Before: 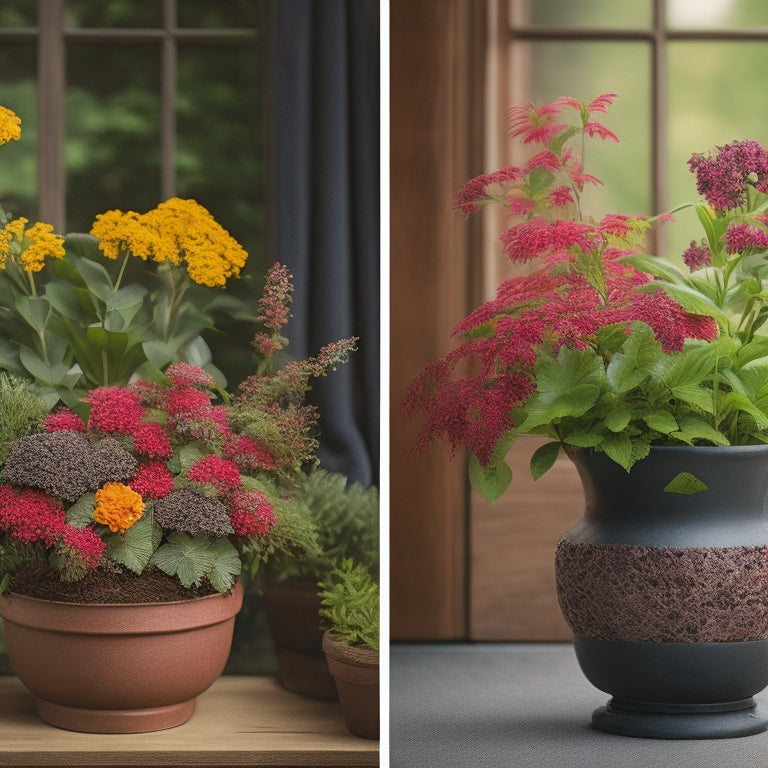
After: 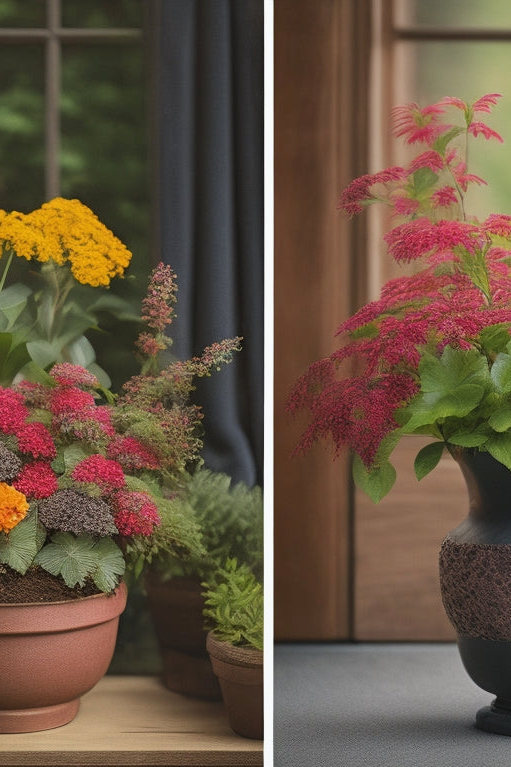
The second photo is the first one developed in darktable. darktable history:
crop and rotate: left 15.17%, right 18.242%
shadows and highlights: shadows 43.76, white point adjustment -1.38, soften with gaussian
